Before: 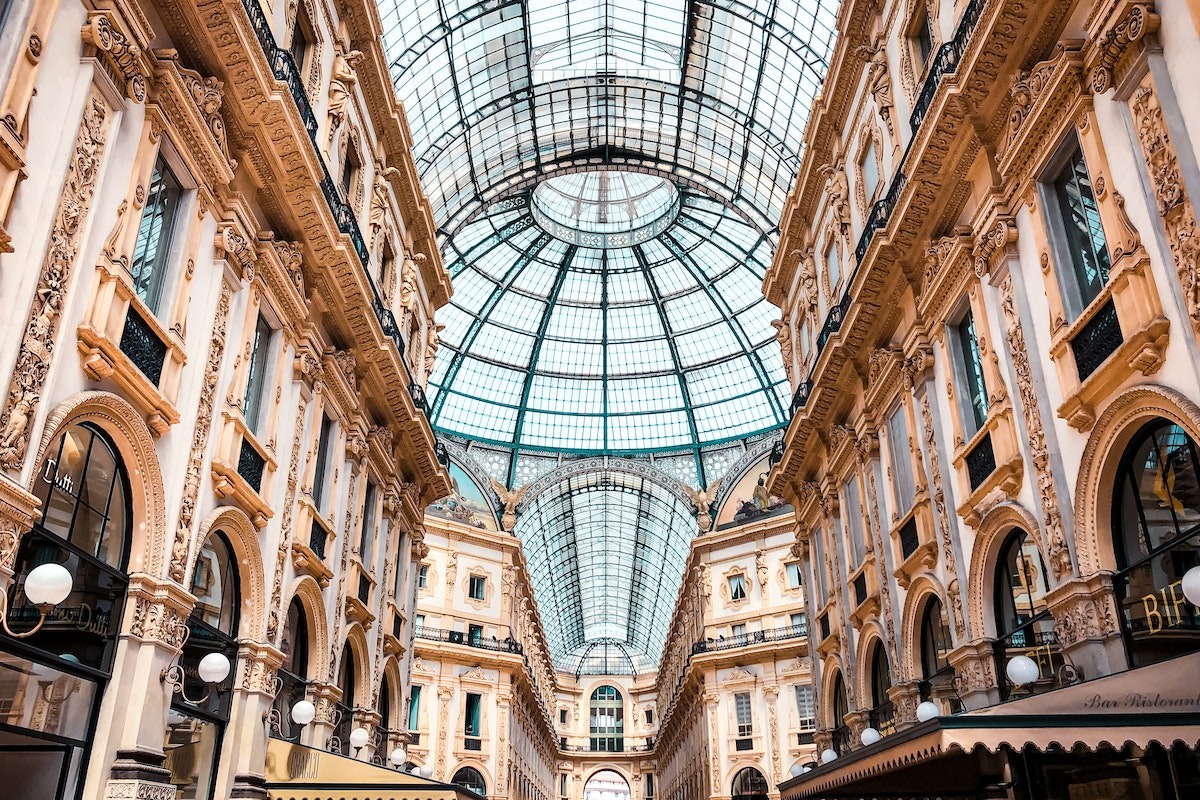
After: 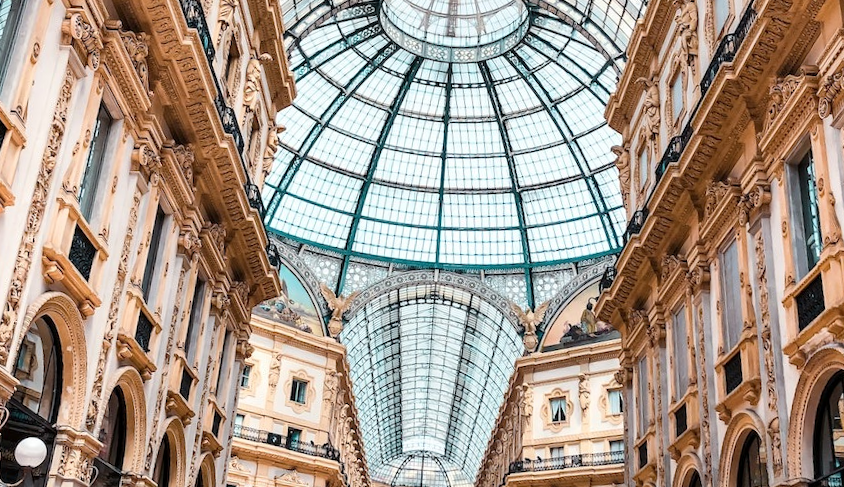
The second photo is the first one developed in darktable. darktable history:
crop and rotate: angle -4.16°, left 9.929%, top 20.558%, right 12.266%, bottom 12.085%
